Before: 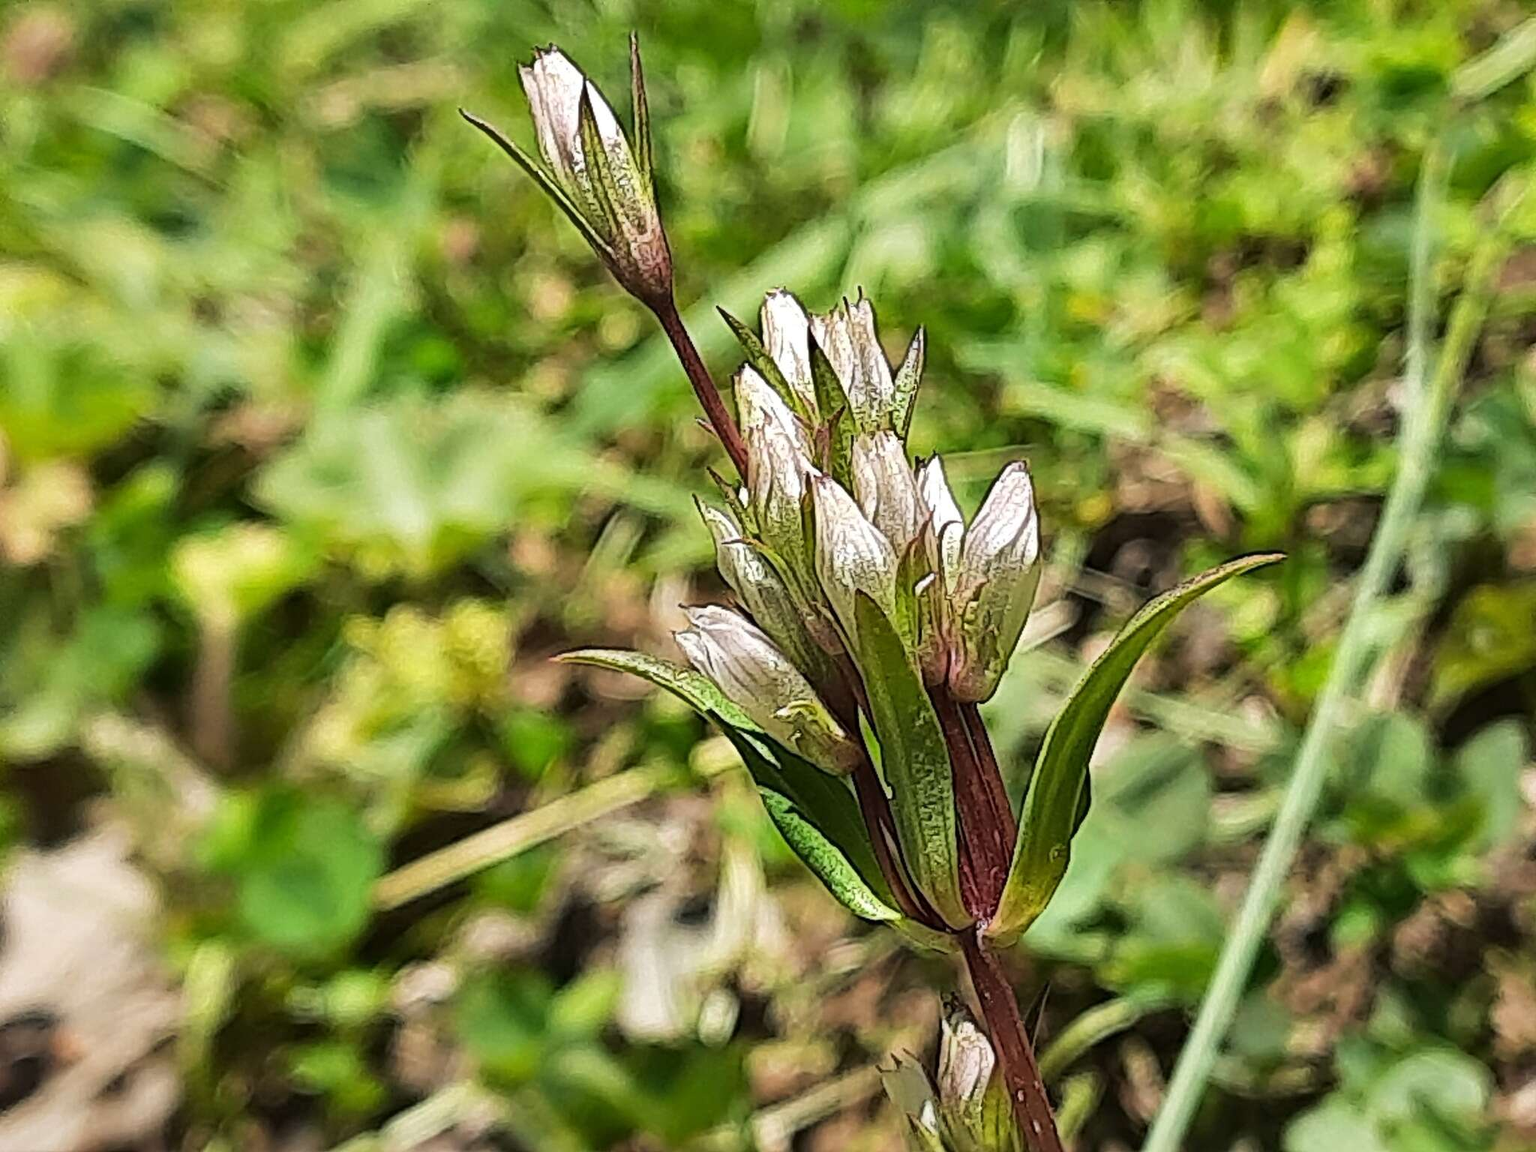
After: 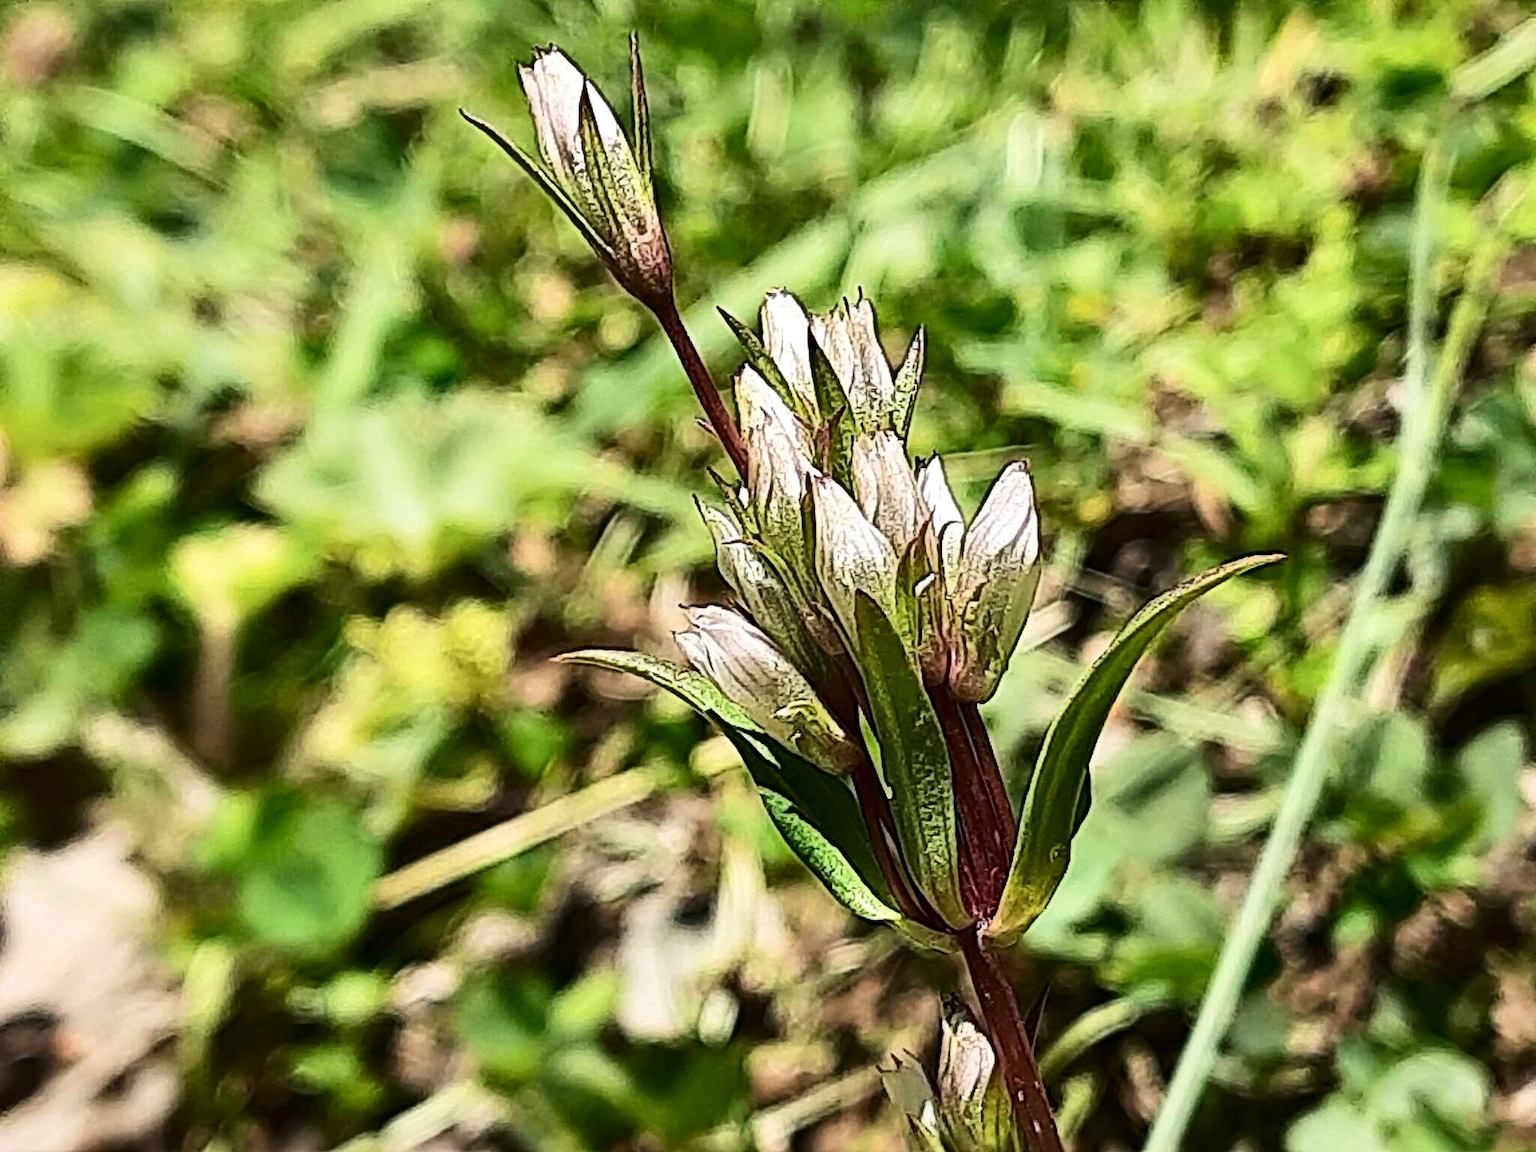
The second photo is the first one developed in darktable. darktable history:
contrast brightness saturation: contrast 0.29
